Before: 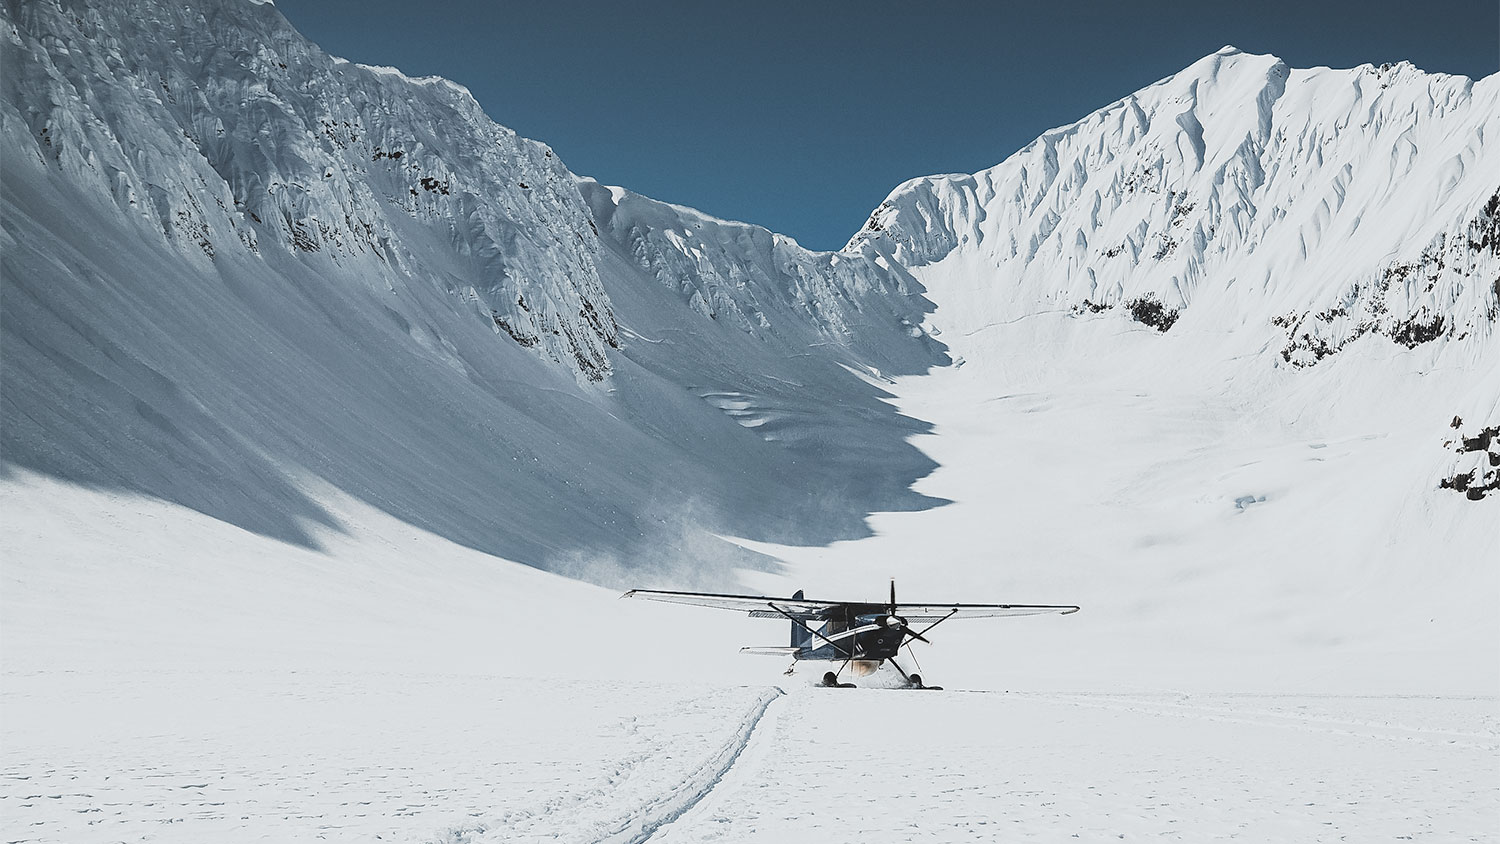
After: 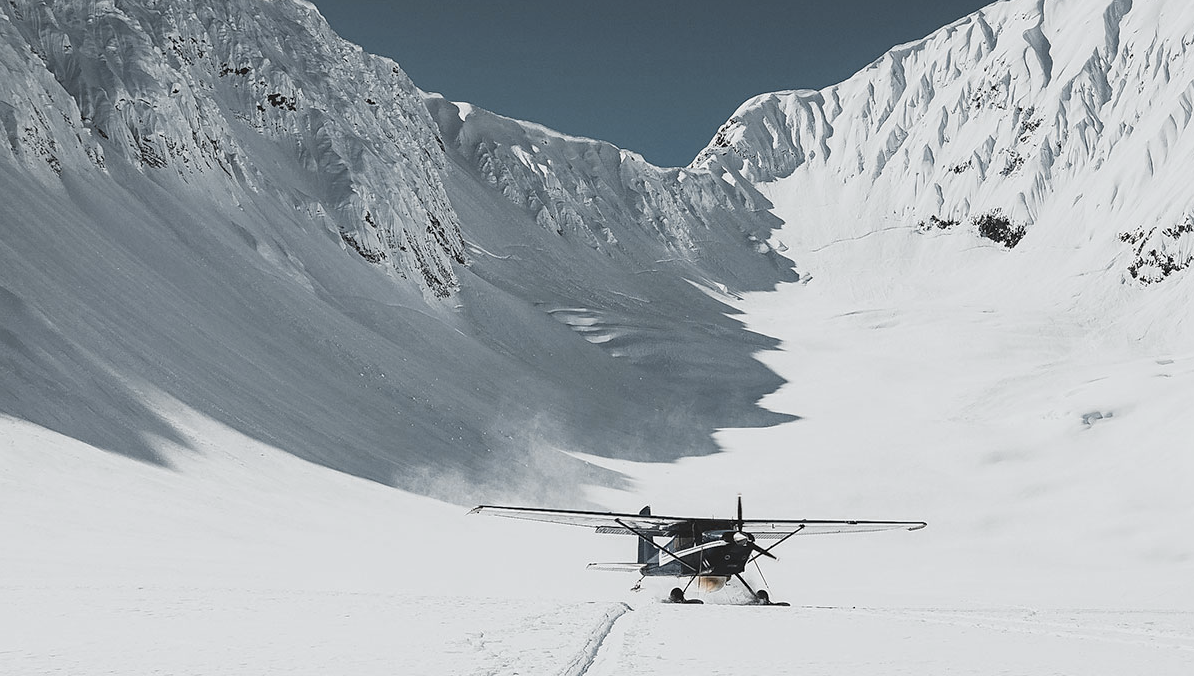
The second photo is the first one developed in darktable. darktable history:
shadows and highlights: radius 335.51, shadows 63.82, highlights 6.26, compress 87.73%, soften with gaussian
color balance rgb: perceptual saturation grading › global saturation 19.48%
color zones: curves: ch0 [(0.035, 0.242) (0.25, 0.5) (0.384, 0.214) (0.488, 0.255) (0.75, 0.5)]; ch1 [(0.063, 0.379) (0.25, 0.5) (0.354, 0.201) (0.489, 0.085) (0.729, 0.271)]; ch2 [(0.25, 0.5) (0.38, 0.517) (0.442, 0.51) (0.735, 0.456)]
crop and rotate: left 10.256%, top 10.017%, right 10.096%, bottom 9.851%
